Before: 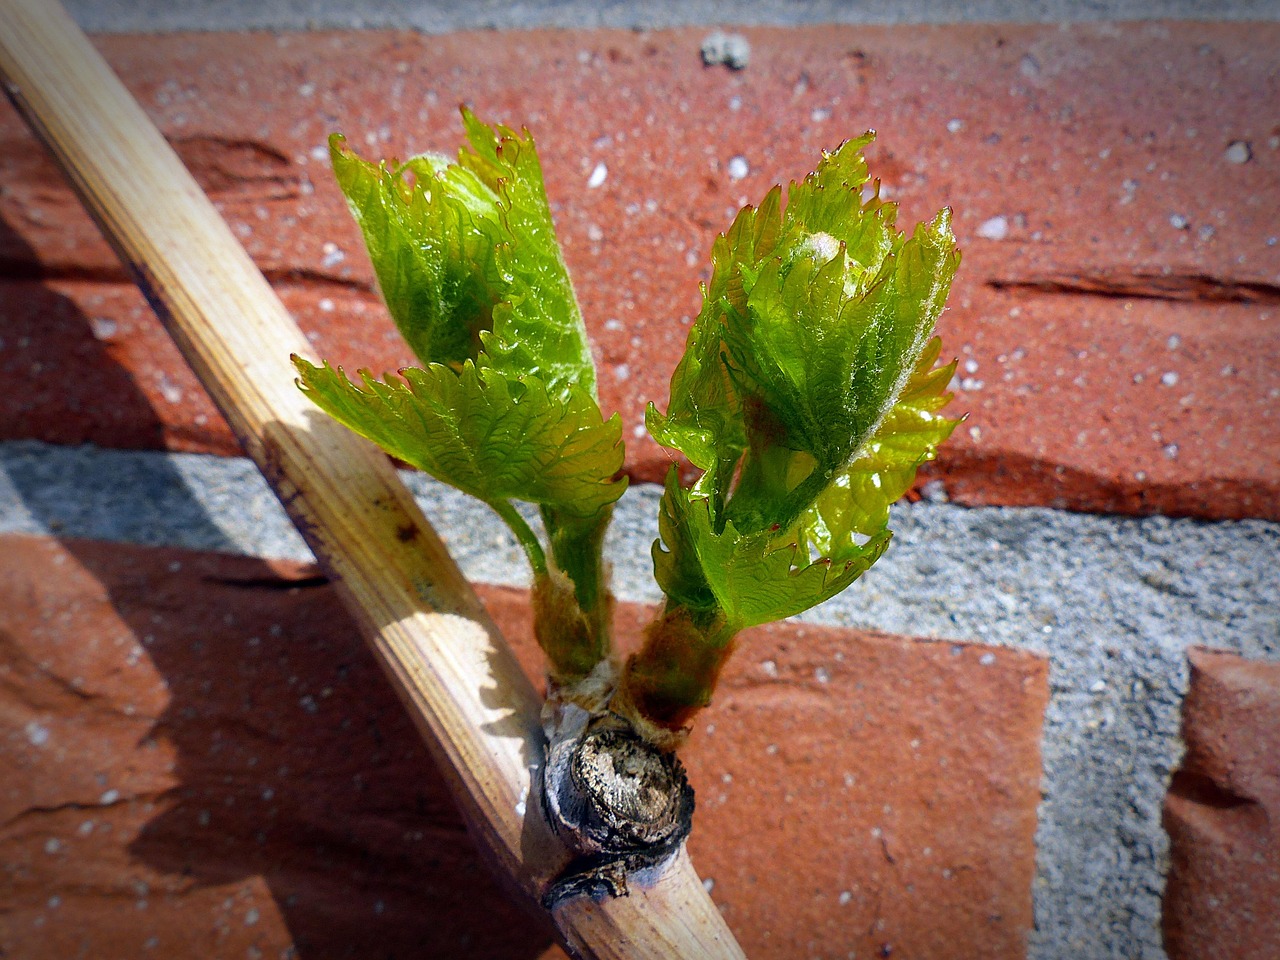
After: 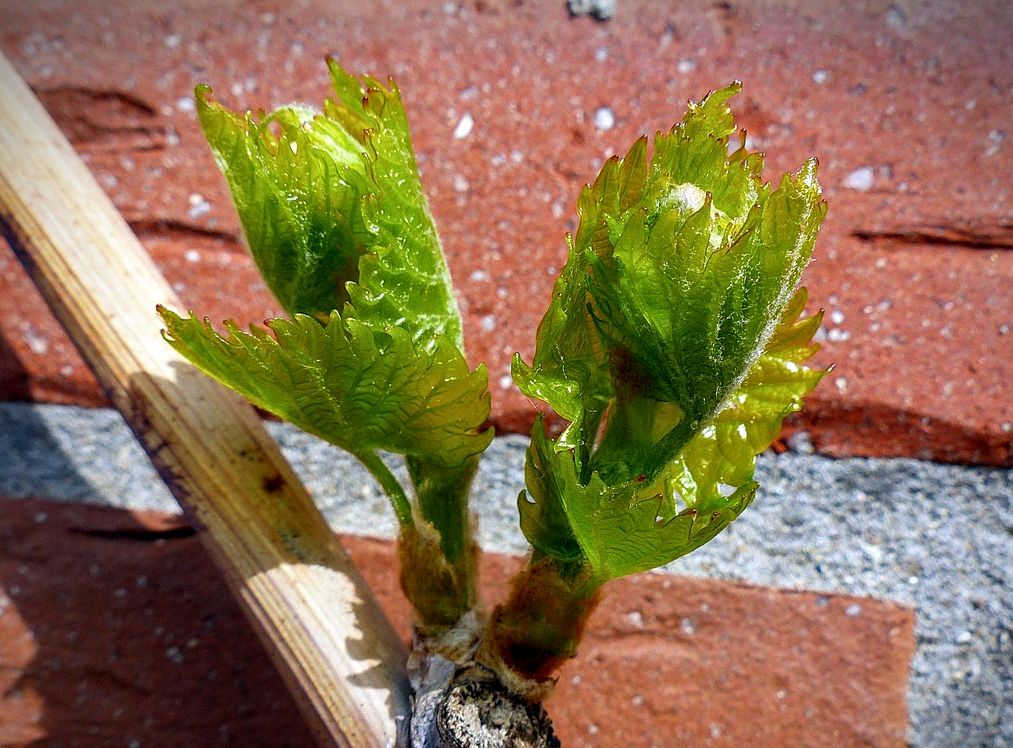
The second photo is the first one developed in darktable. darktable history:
crop and rotate: left 10.513%, top 5.13%, right 10.33%, bottom 16.878%
local contrast: on, module defaults
